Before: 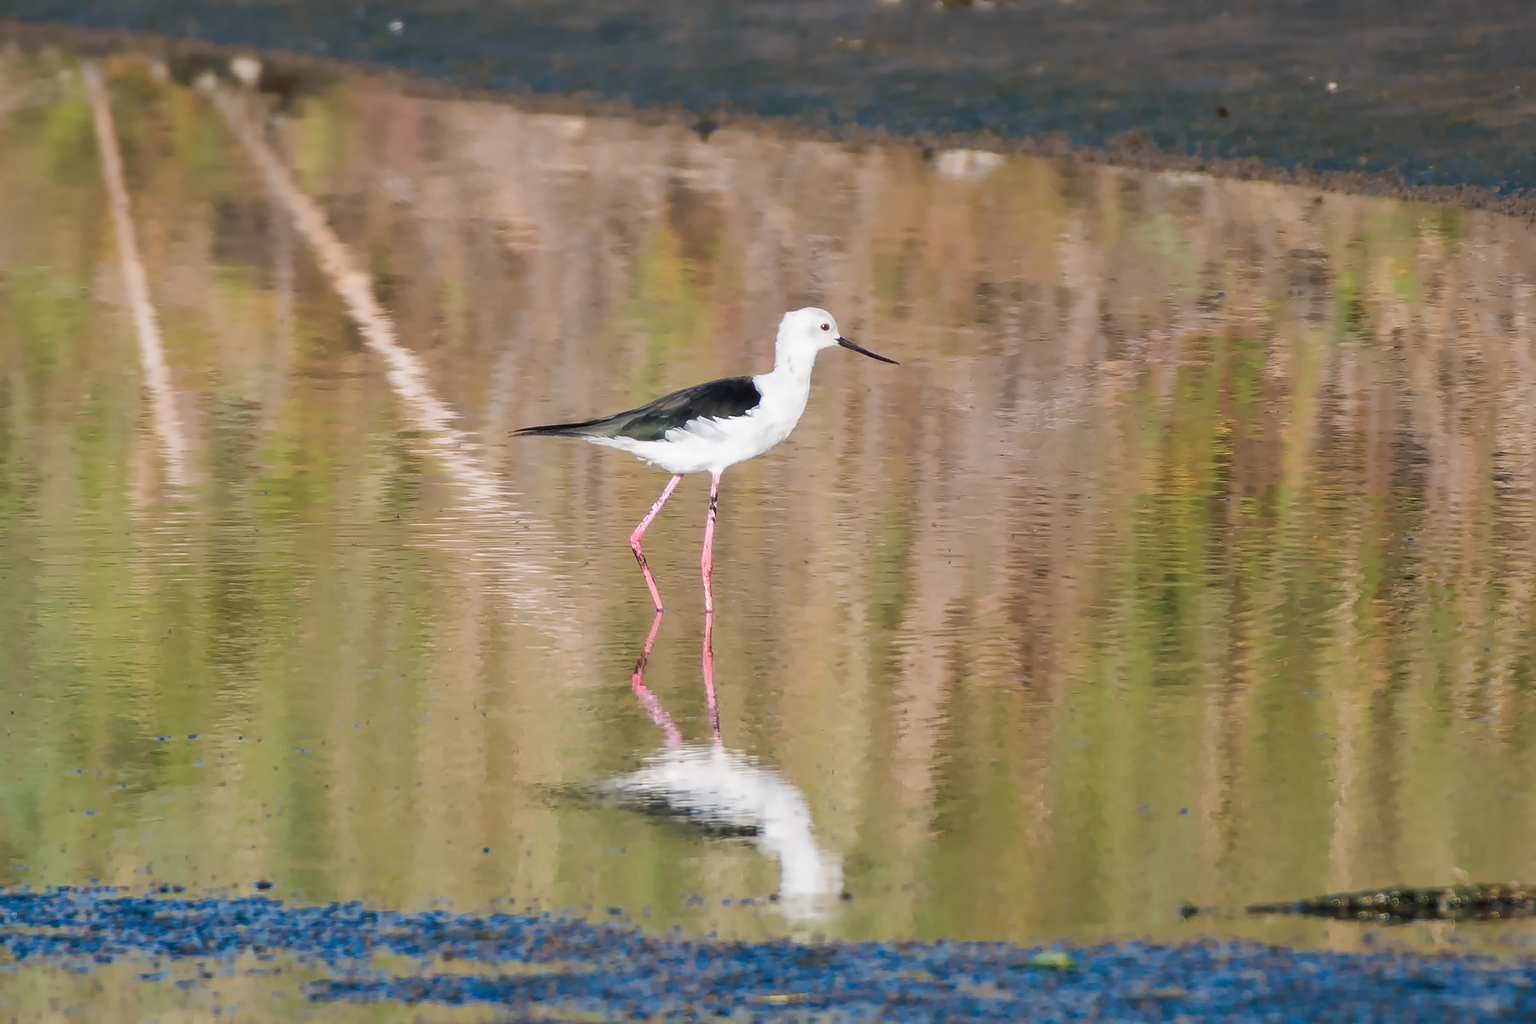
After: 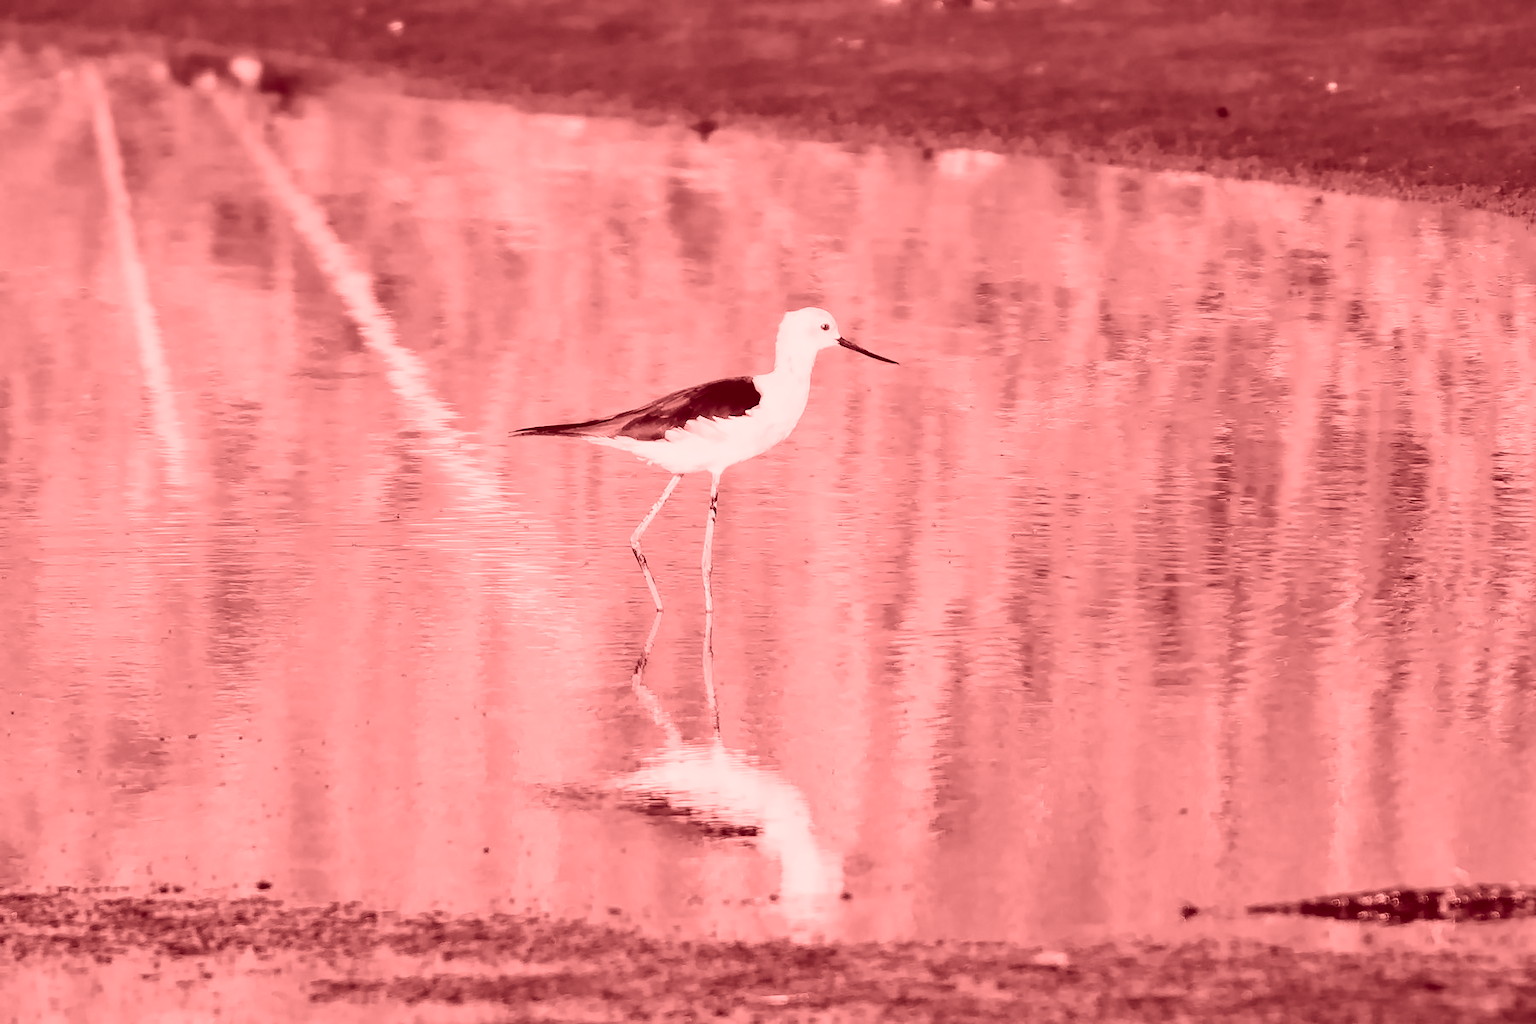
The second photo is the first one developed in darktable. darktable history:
filmic rgb: black relative exposure -5 EV, hardness 2.88, contrast 1.3, highlights saturation mix -10%
colorize: saturation 60%, source mix 100%
